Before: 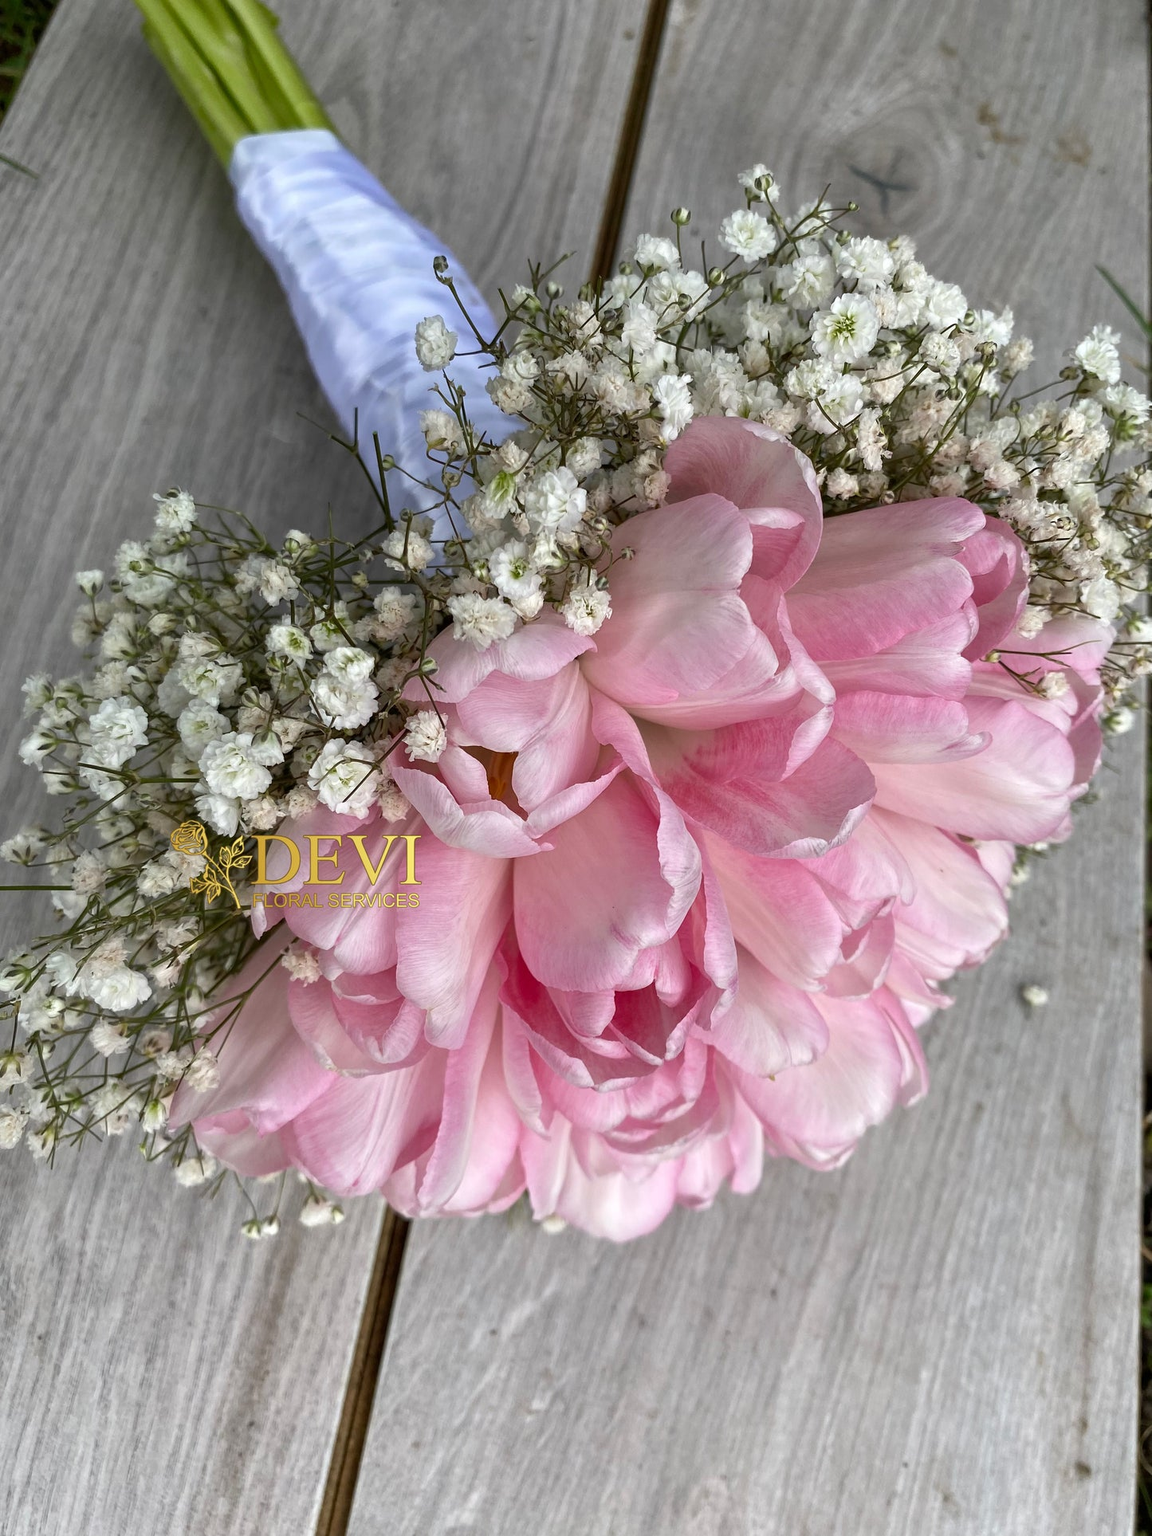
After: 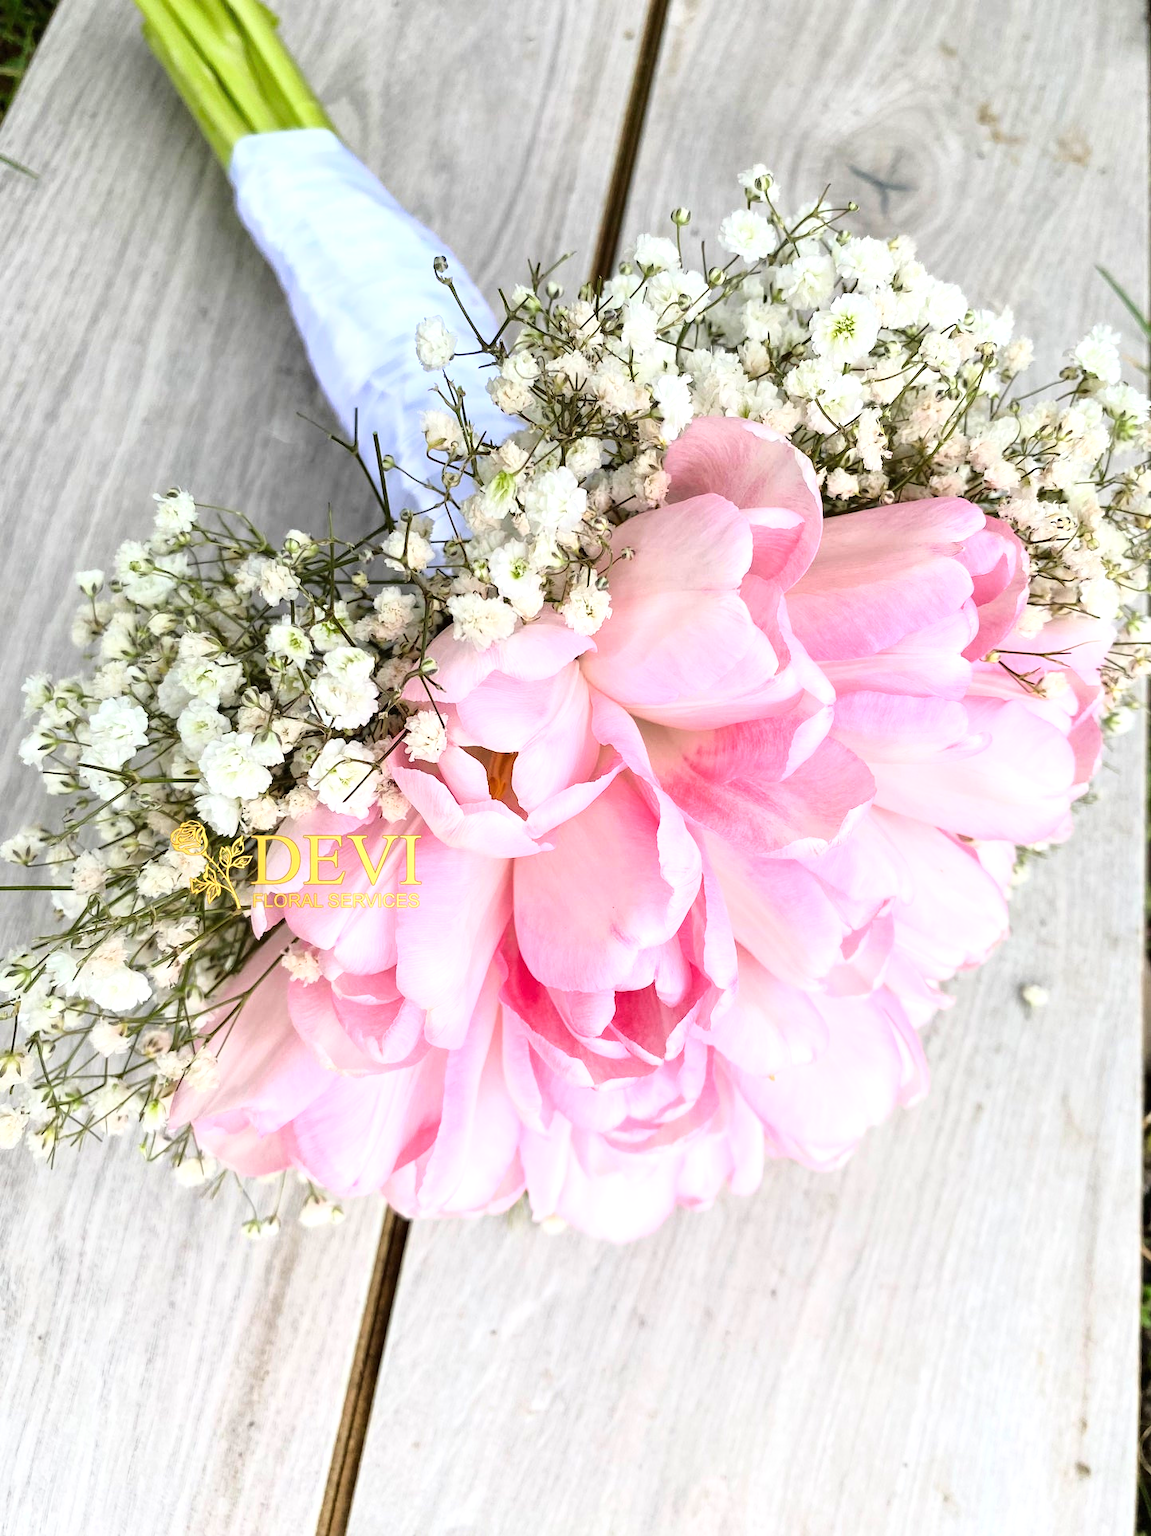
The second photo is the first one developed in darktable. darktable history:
base curve: curves: ch0 [(0, 0) (0.028, 0.03) (0.121, 0.232) (0.46, 0.748) (0.859, 0.968) (1, 1)]
exposure: black level correction 0, exposure 0.7 EV, compensate exposure bias true, compensate highlight preservation false
